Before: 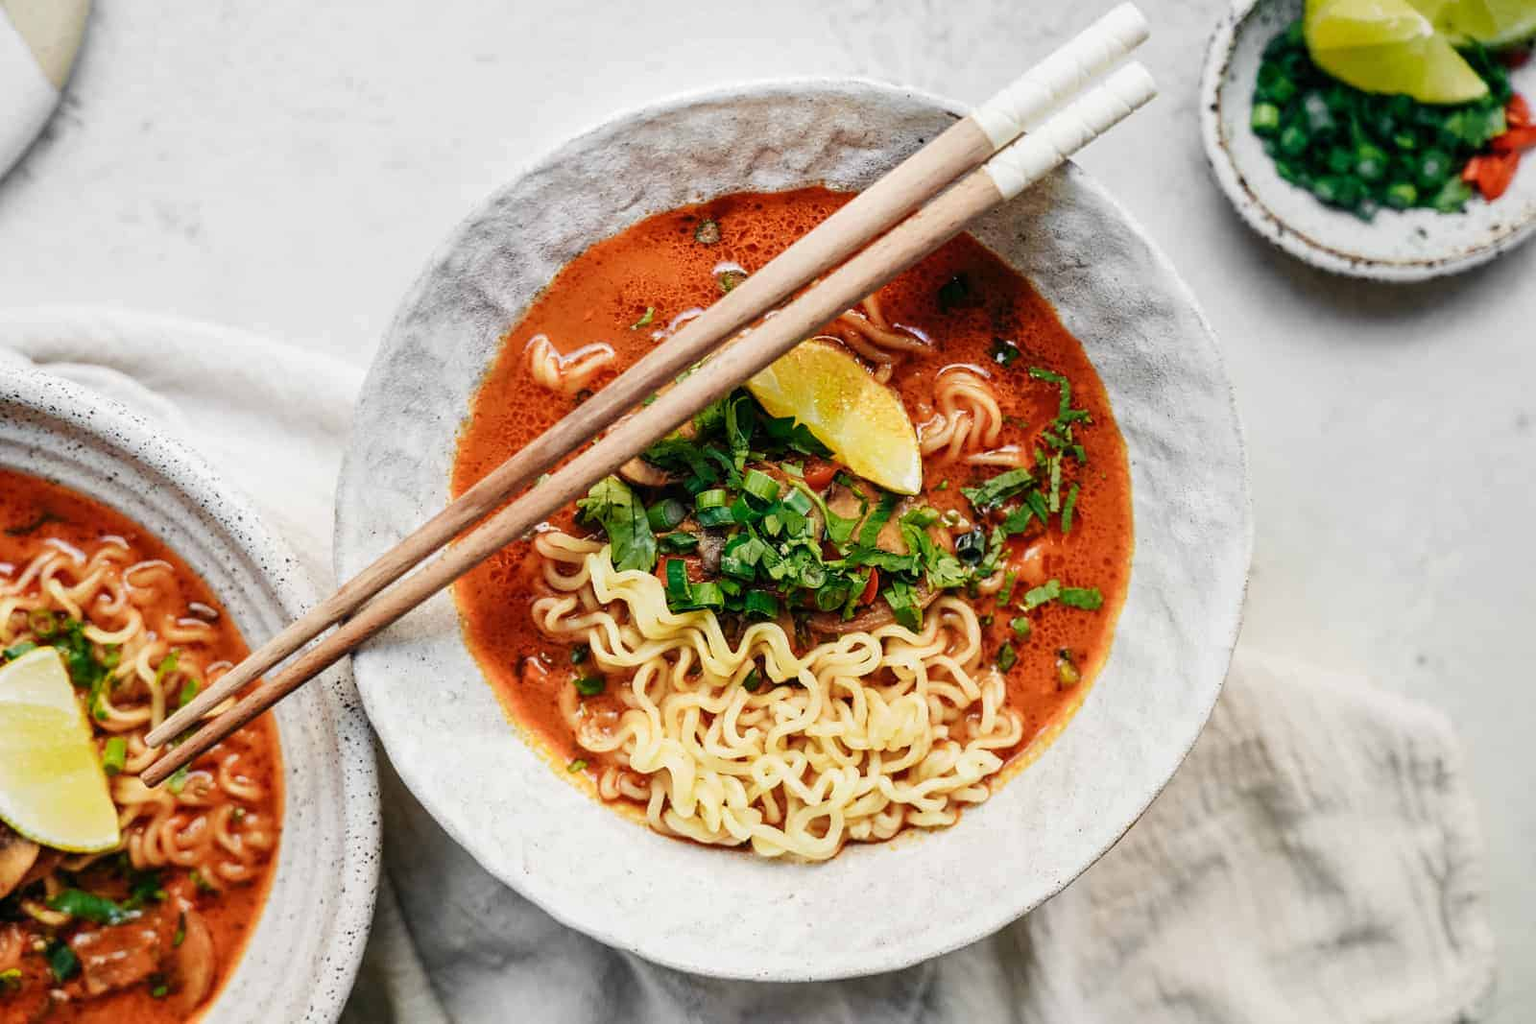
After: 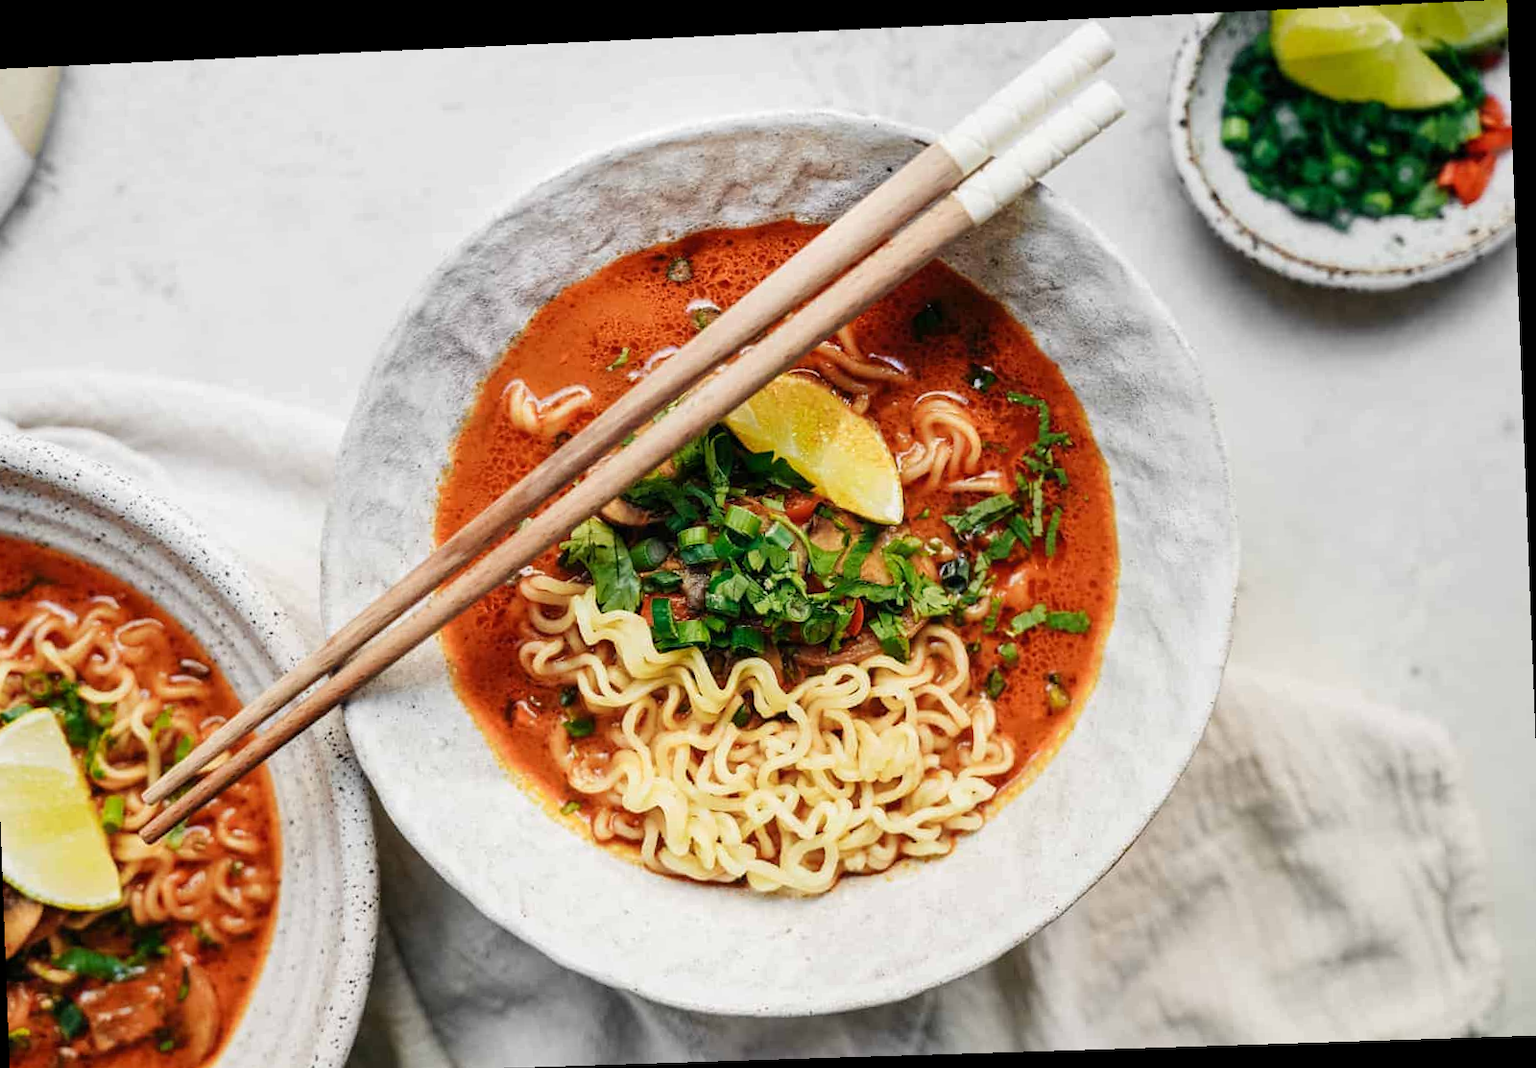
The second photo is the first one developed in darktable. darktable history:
crop and rotate: left 1.774%, right 0.633%, bottom 1.28%
rotate and perspective: rotation -2.22°, lens shift (horizontal) -0.022, automatic cropping off
